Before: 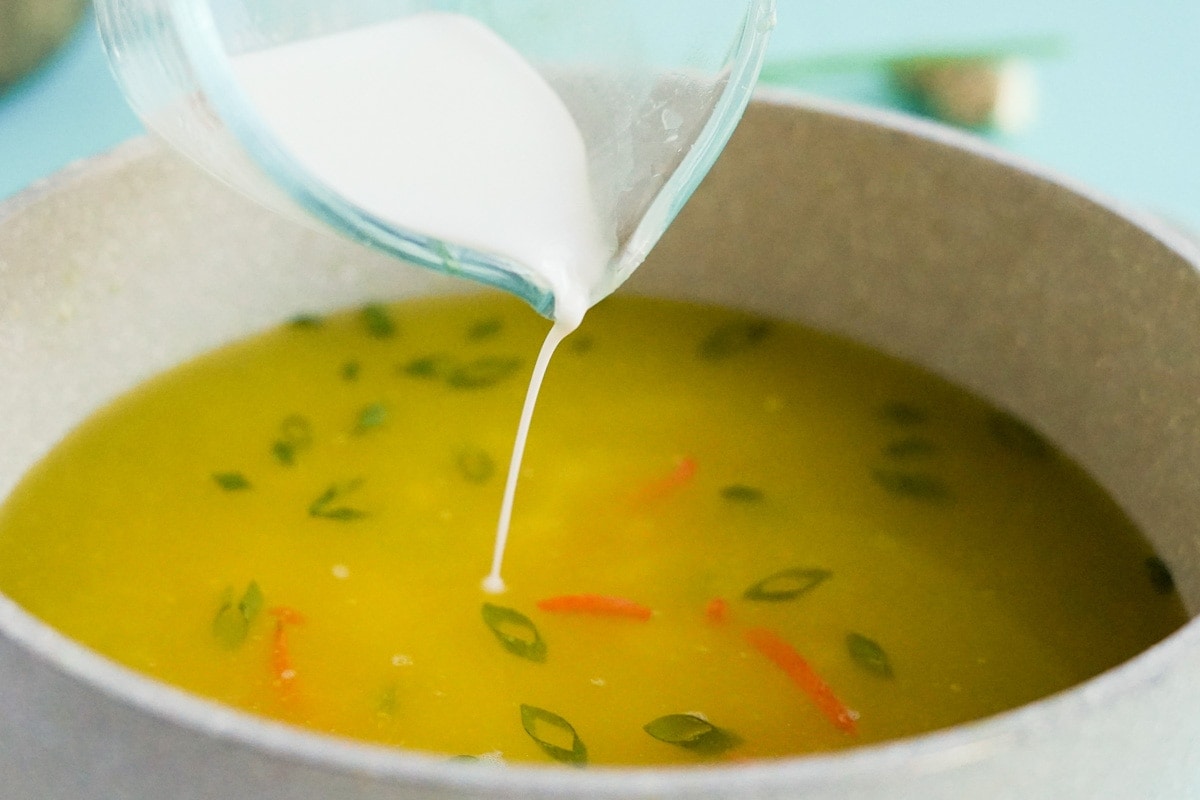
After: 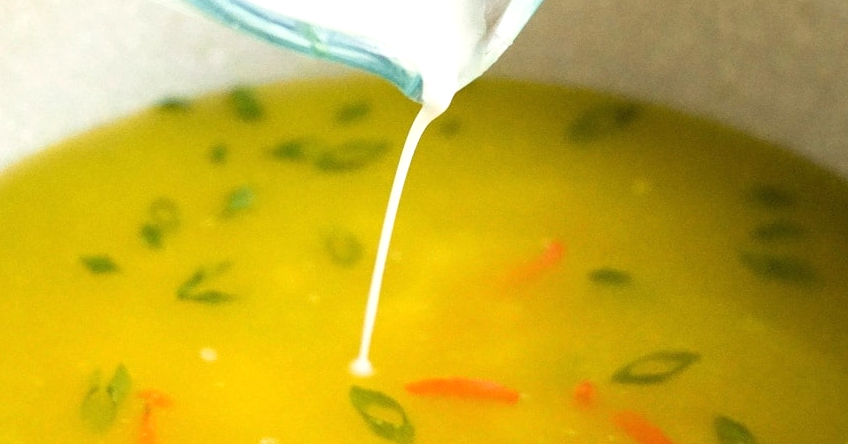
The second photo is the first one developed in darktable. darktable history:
exposure: black level correction 0, exposure 0.499 EV, compensate highlight preservation false
crop: left 11.039%, top 27.129%, right 18.236%, bottom 17.268%
